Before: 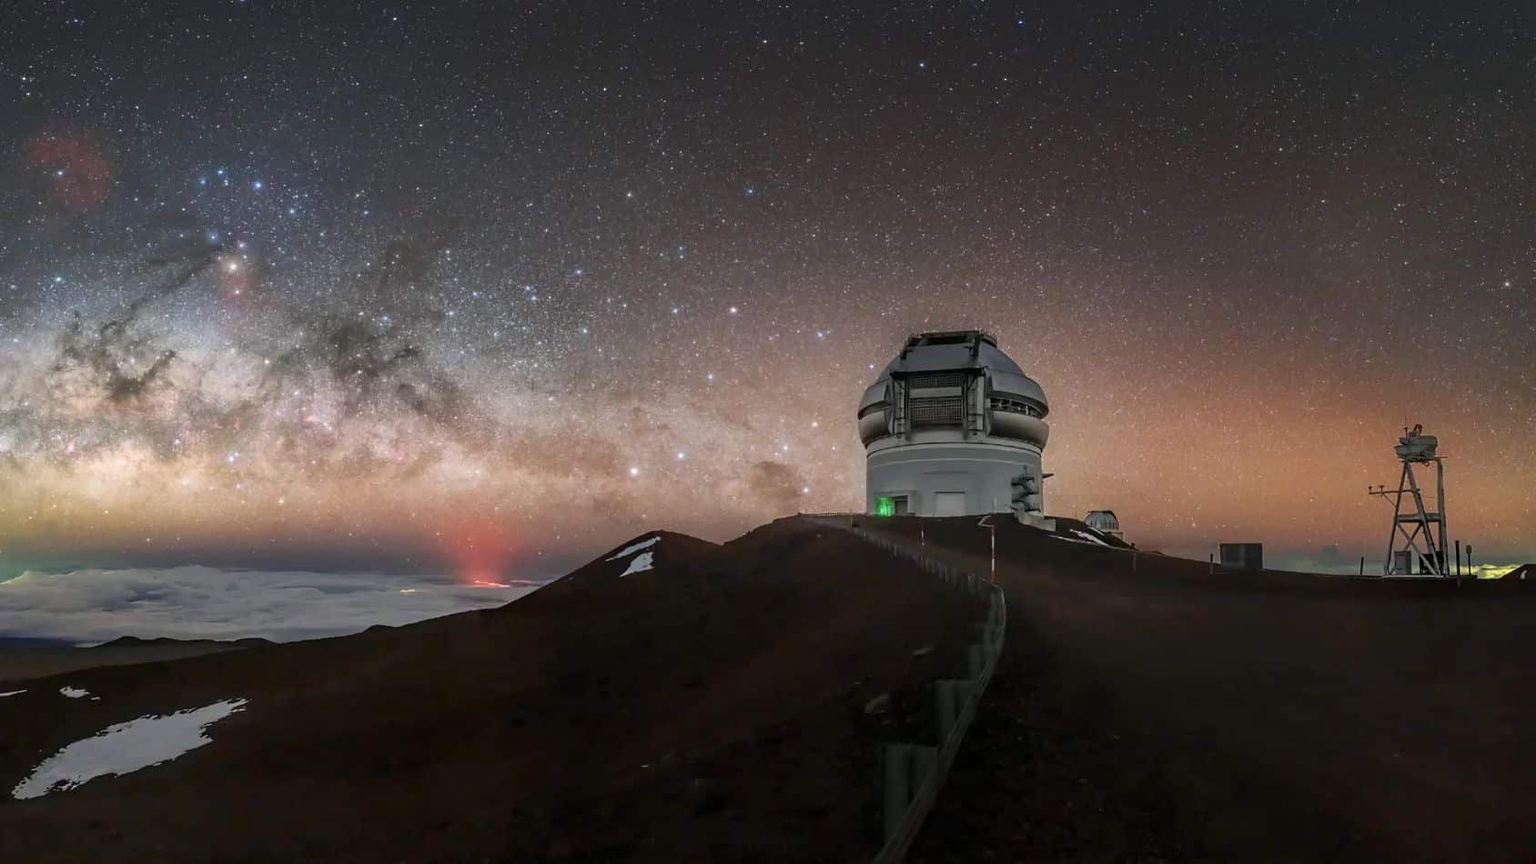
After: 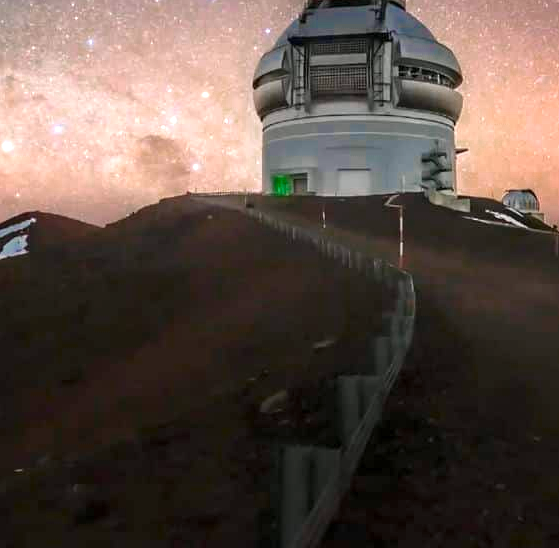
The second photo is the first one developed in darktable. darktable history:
color zones: curves: ch0 [(0, 0.553) (0.123, 0.58) (0.23, 0.419) (0.468, 0.155) (0.605, 0.132) (0.723, 0.063) (0.833, 0.172) (0.921, 0.468)]; ch1 [(0.025, 0.645) (0.229, 0.584) (0.326, 0.551) (0.537, 0.446) (0.599, 0.911) (0.708, 1) (0.805, 0.944)]; ch2 [(0.086, 0.468) (0.254, 0.464) (0.638, 0.564) (0.702, 0.592) (0.768, 0.564)]
exposure: exposure 1 EV, compensate highlight preservation false
crop: left 40.878%, top 39.176%, right 25.993%, bottom 3.081%
